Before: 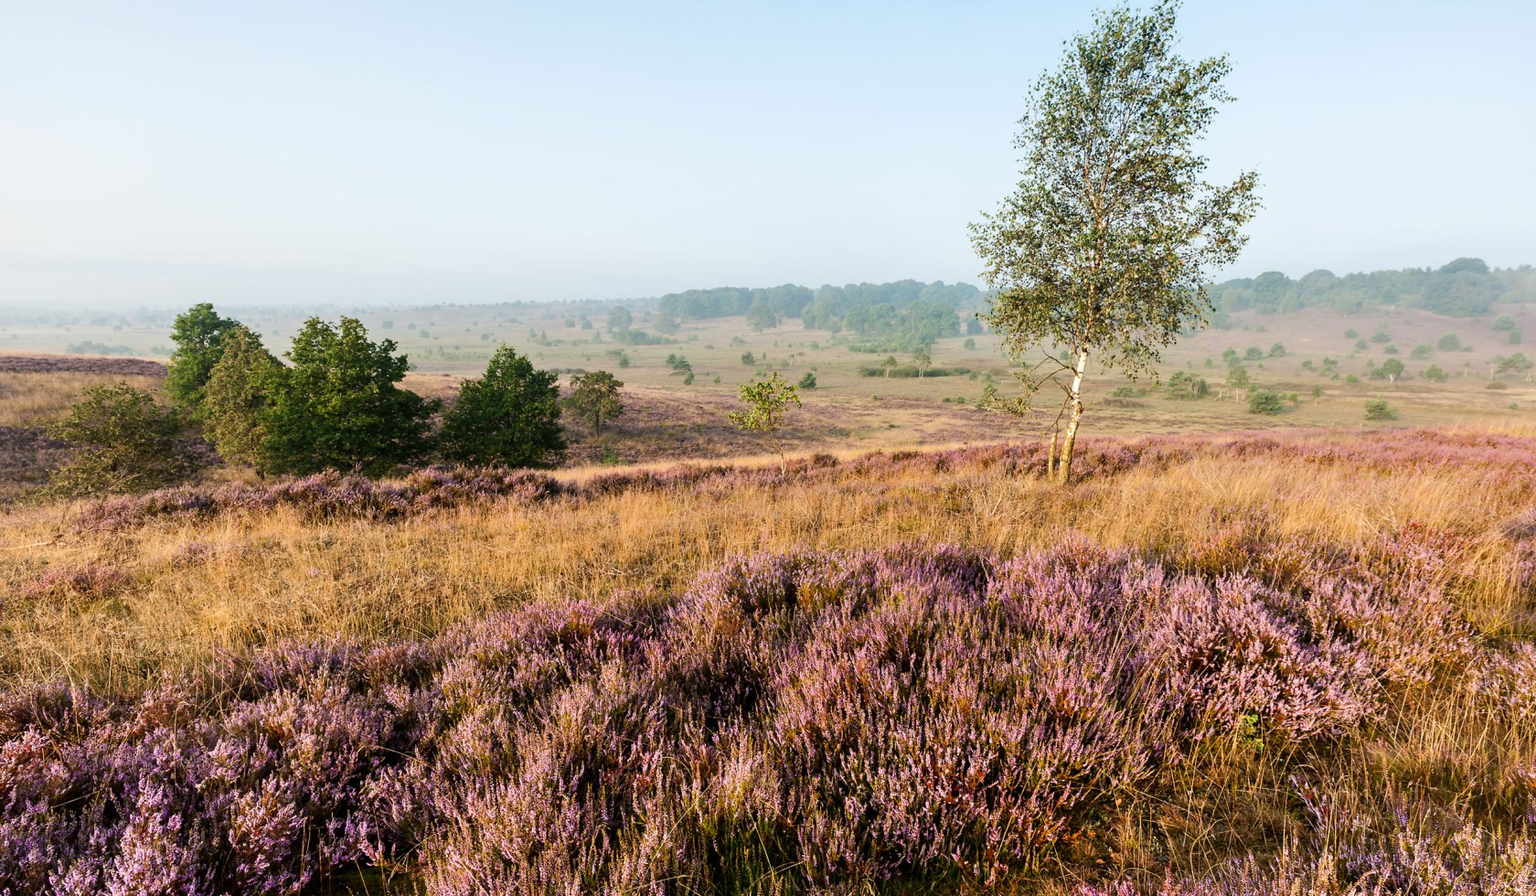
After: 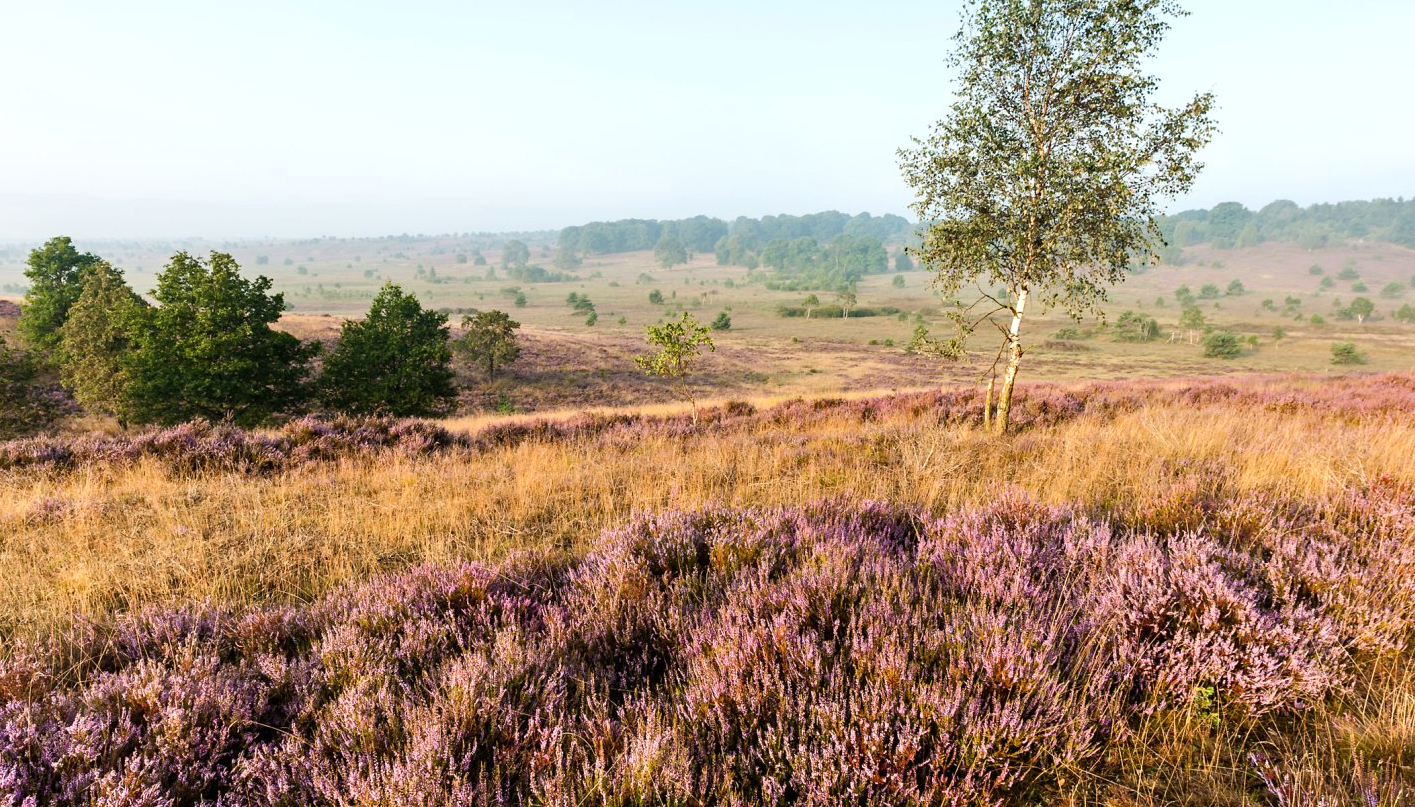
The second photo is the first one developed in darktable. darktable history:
crop and rotate: left 9.68%, top 9.774%, right 6.043%, bottom 7.843%
exposure: exposure 0.207 EV, compensate highlight preservation false
haze removal: compatibility mode true, adaptive false
